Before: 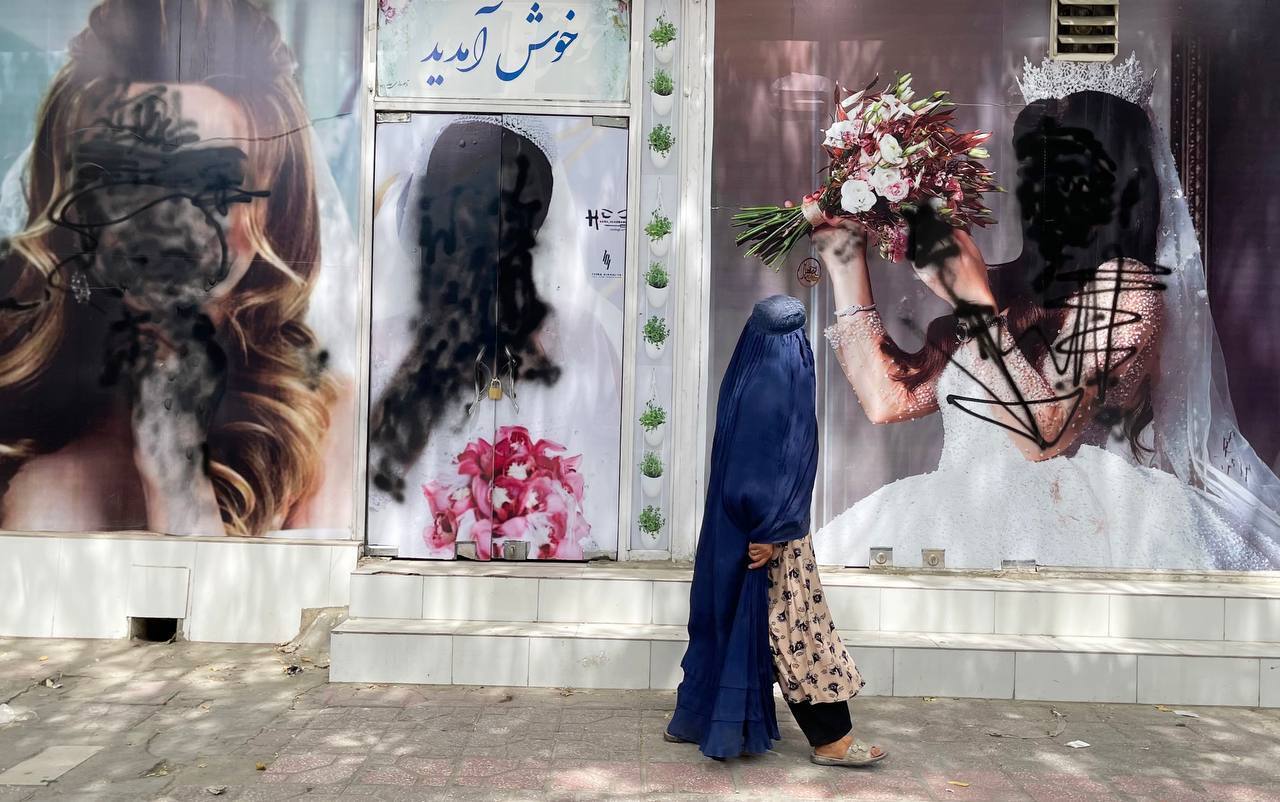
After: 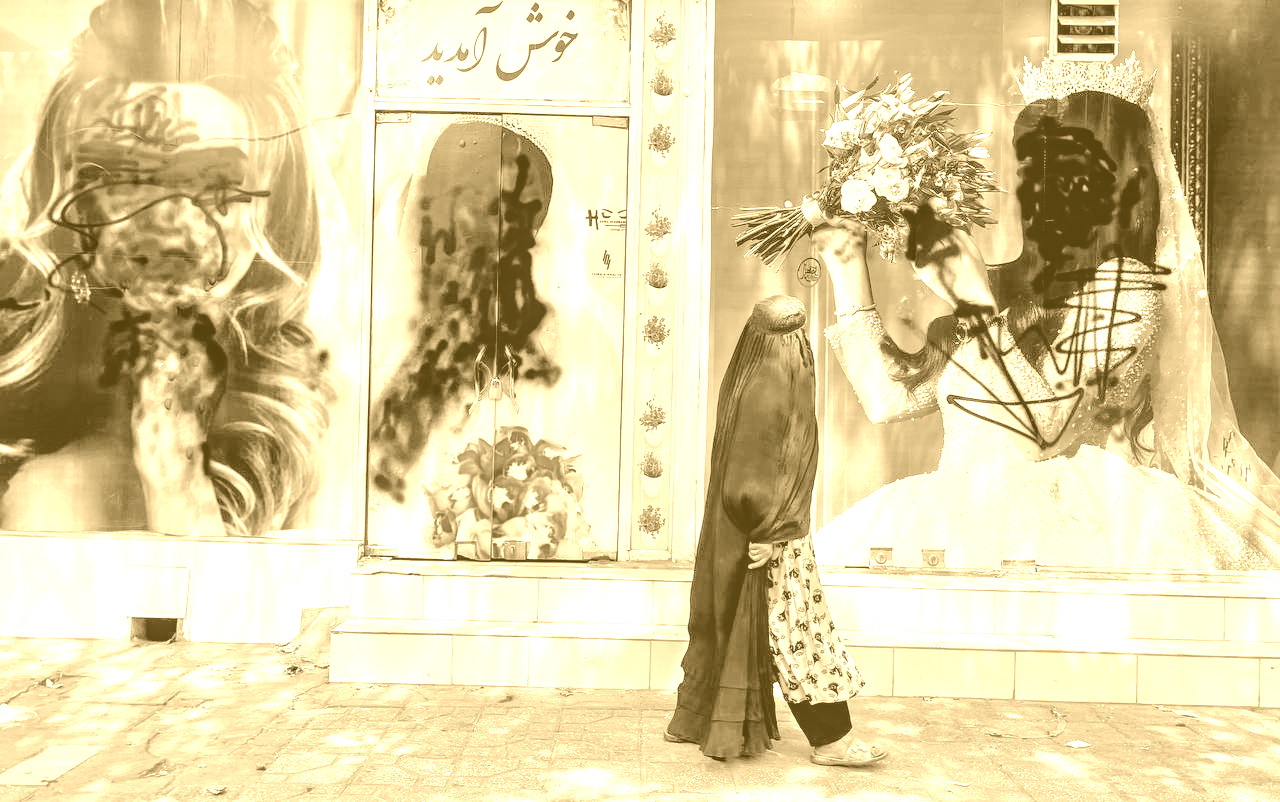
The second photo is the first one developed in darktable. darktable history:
tone equalizer: -7 EV 0.15 EV, -6 EV 0.6 EV, -5 EV 1.15 EV, -4 EV 1.33 EV, -3 EV 1.15 EV, -2 EV 0.6 EV, -1 EV 0.15 EV, mask exposure compensation -0.5 EV
local contrast: on, module defaults
colorize: hue 36°, source mix 100%
